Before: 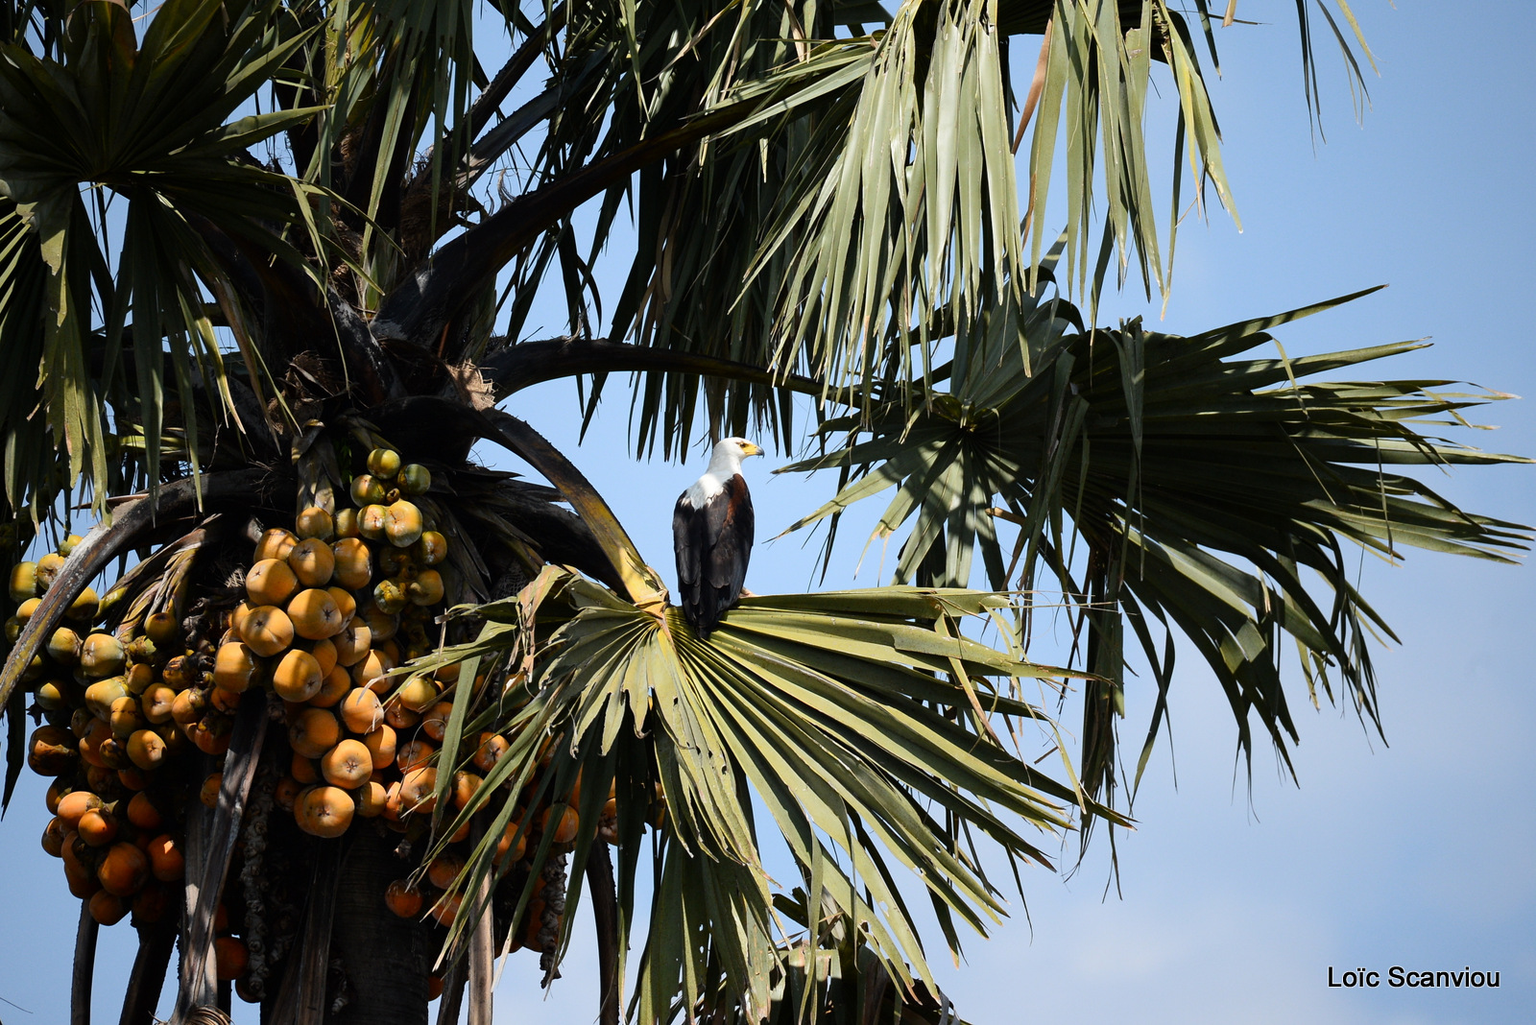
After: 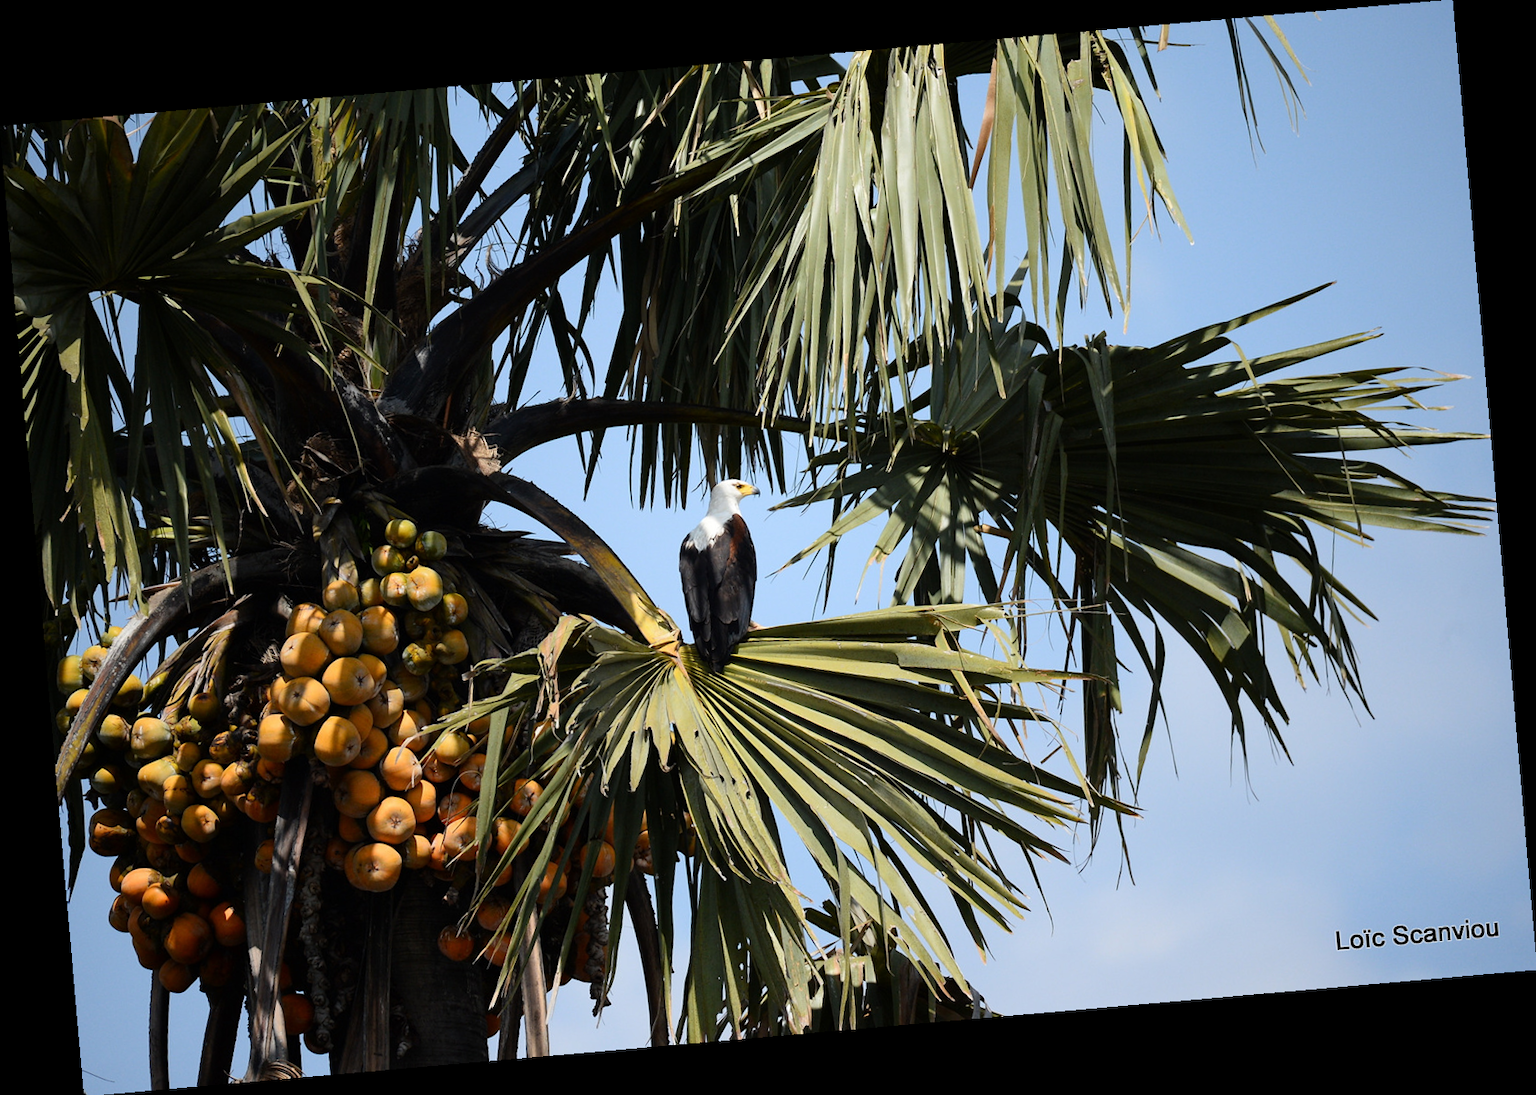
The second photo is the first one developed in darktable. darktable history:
rotate and perspective: rotation -4.98°, automatic cropping off
